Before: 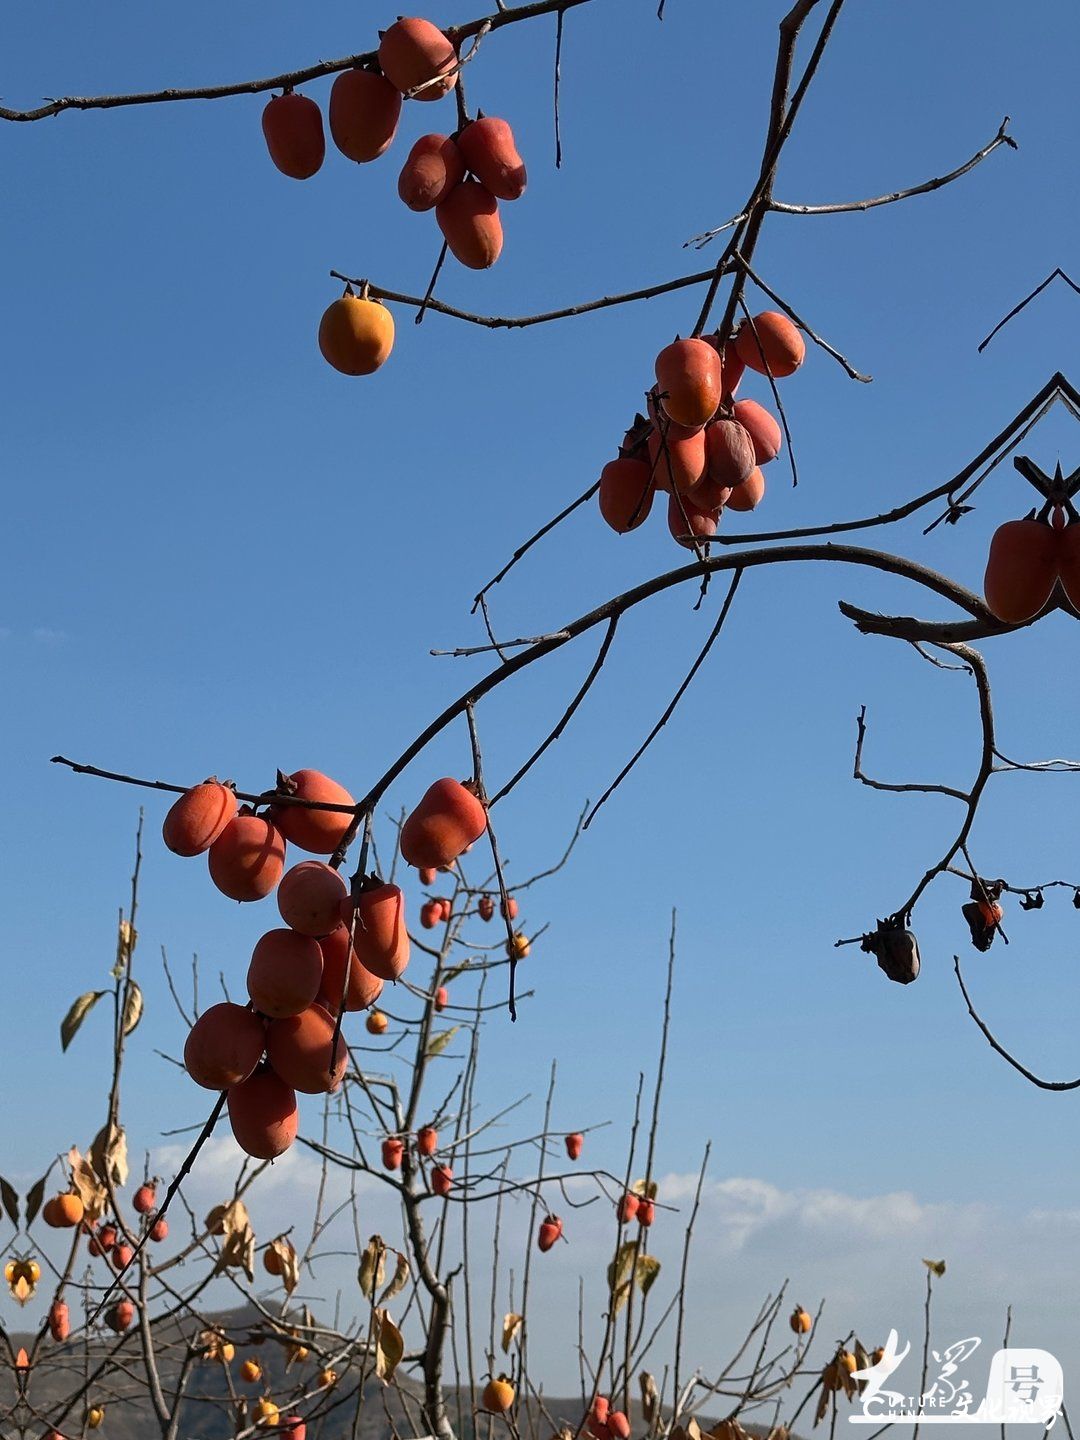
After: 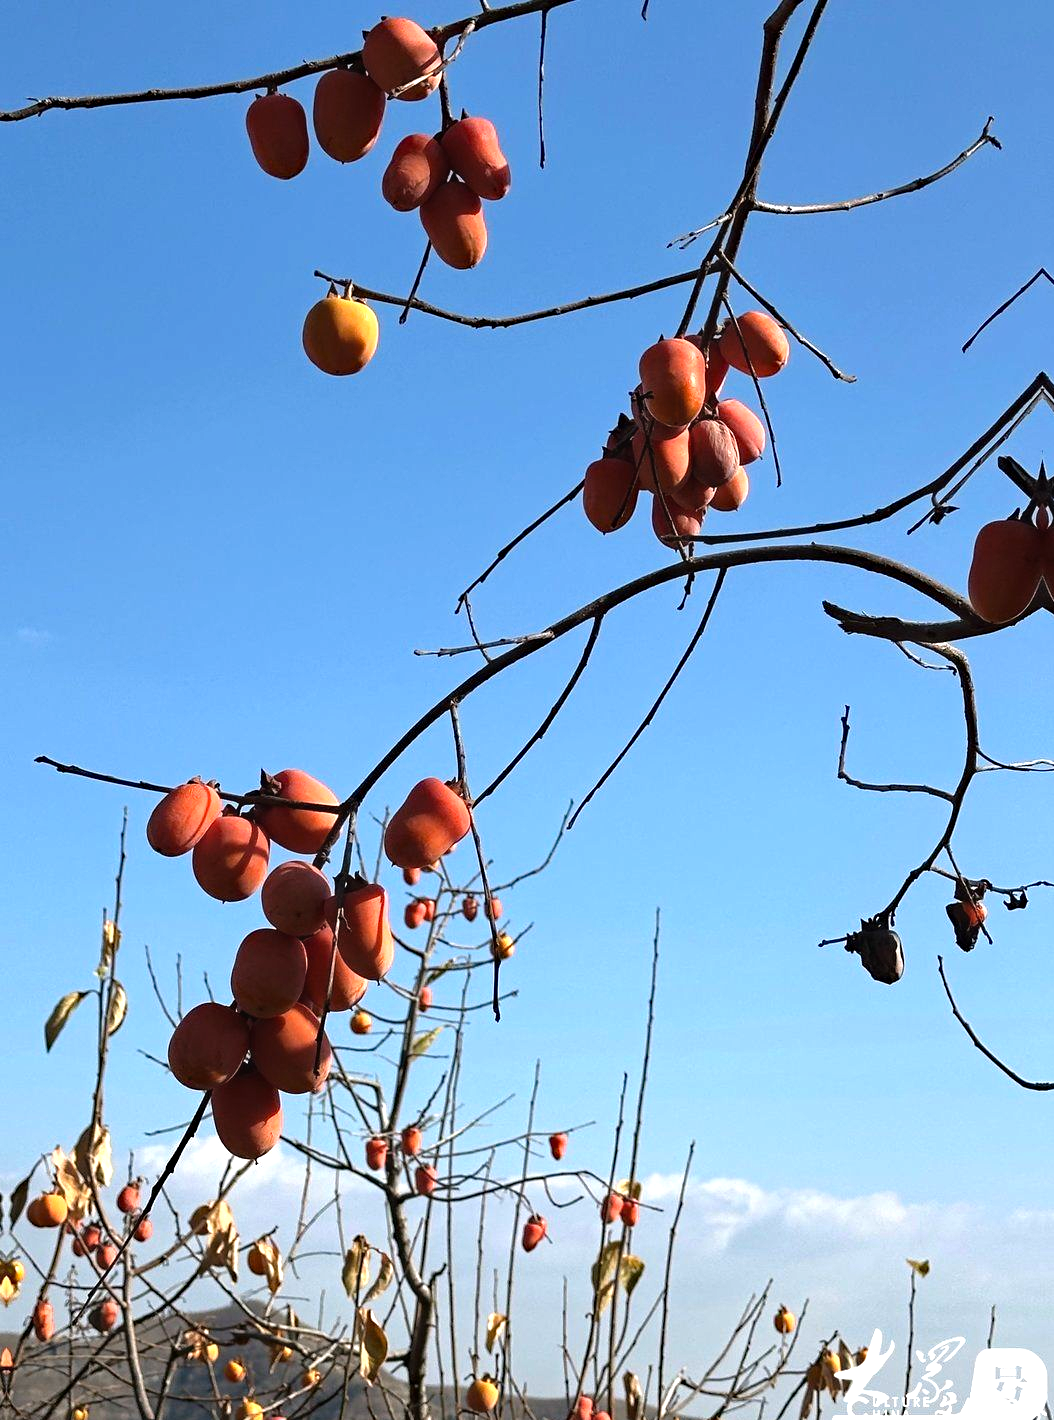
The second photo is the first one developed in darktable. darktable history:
exposure: black level correction -0.002, exposure 0.529 EV, compensate exposure bias true, compensate highlight preservation false
crop and rotate: left 1.57%, right 0.745%, bottom 1.324%
tone equalizer: -8 EV -0.426 EV, -7 EV -0.405 EV, -6 EV -0.363 EV, -5 EV -0.262 EV, -3 EV 0.245 EV, -2 EV 0.349 EV, -1 EV 0.375 EV, +0 EV 0.408 EV, mask exposure compensation -0.504 EV
haze removal: compatibility mode true, adaptive false
